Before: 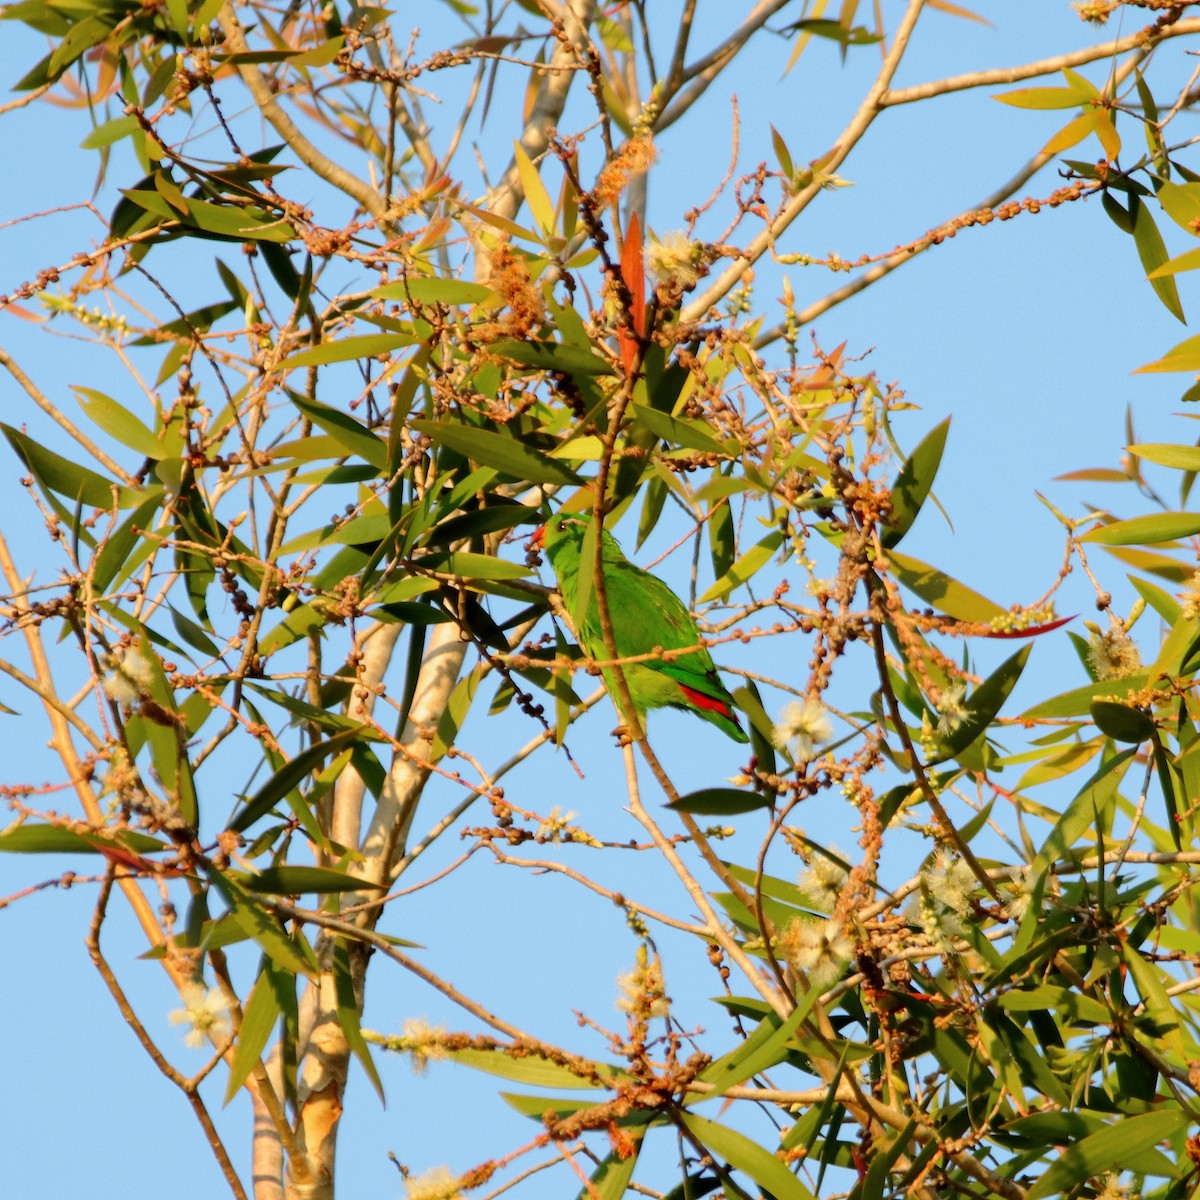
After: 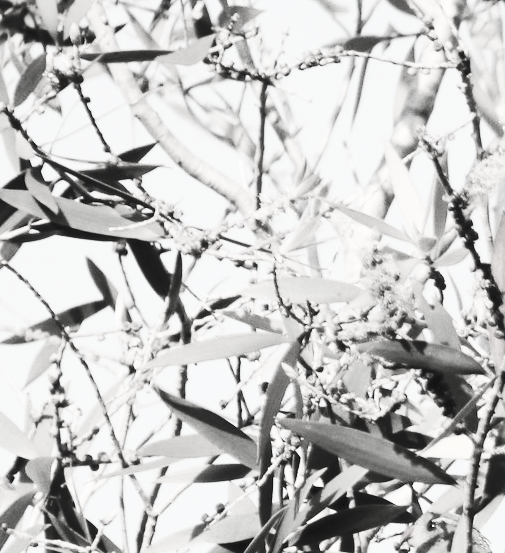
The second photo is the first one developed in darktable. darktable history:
contrast brightness saturation: contrast 0.547, brightness 0.481, saturation -0.982
crop and rotate: left 10.913%, top 0.086%, right 46.947%, bottom 53.801%
tone curve: curves: ch0 [(0, 0) (0.003, 0.049) (0.011, 0.052) (0.025, 0.061) (0.044, 0.08) (0.069, 0.101) (0.1, 0.119) (0.136, 0.139) (0.177, 0.172) (0.224, 0.222) (0.277, 0.292) (0.335, 0.367) (0.399, 0.444) (0.468, 0.538) (0.543, 0.623) (0.623, 0.713) (0.709, 0.784) (0.801, 0.844) (0.898, 0.916) (1, 1)], color space Lab, independent channels, preserve colors none
